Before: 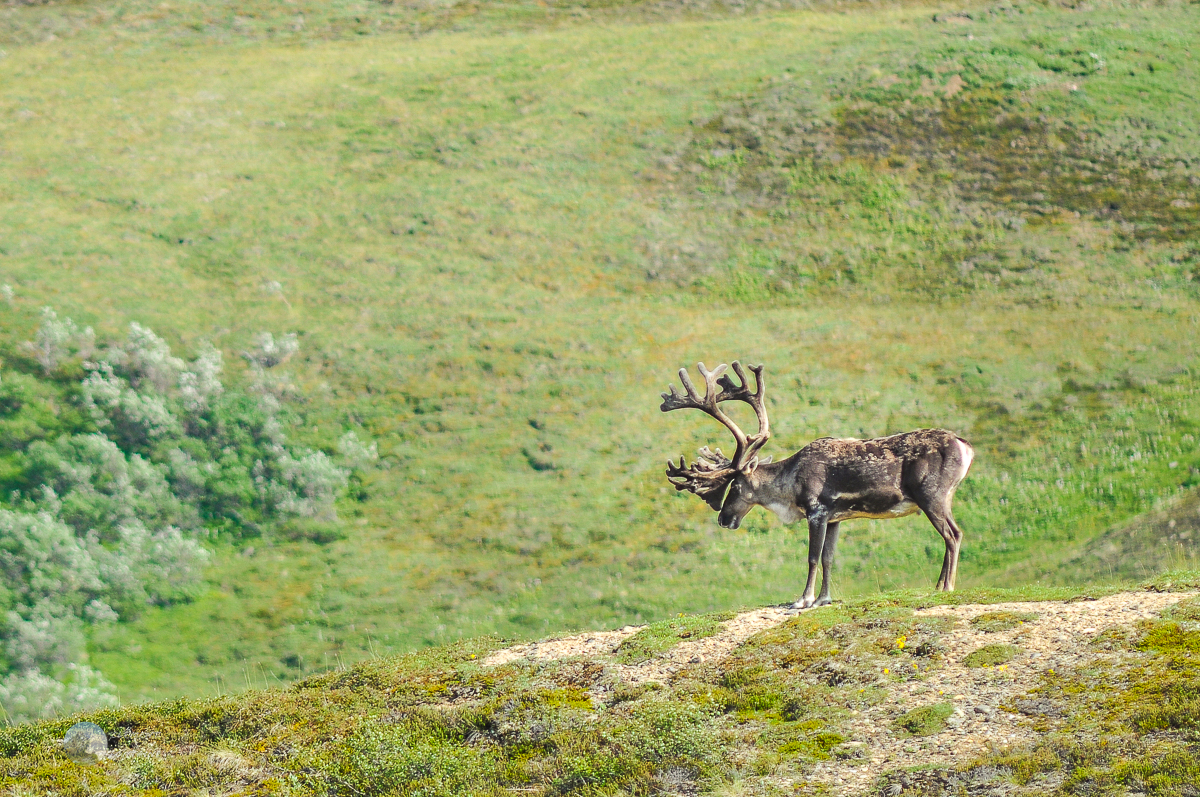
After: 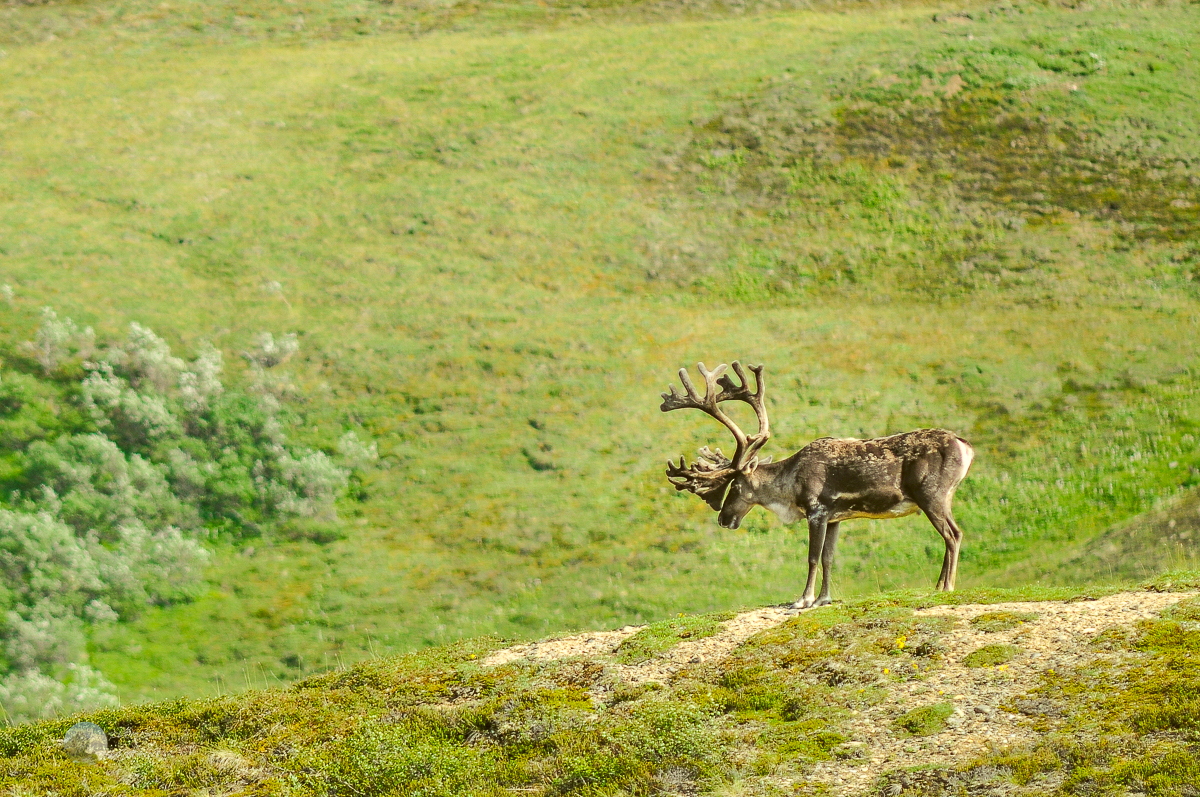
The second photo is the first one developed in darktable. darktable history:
color correction: highlights a* -1.43, highlights b* 10.12, shadows a* 0.395, shadows b* 19.35
exposure: exposure -0.01 EV, compensate highlight preservation false
